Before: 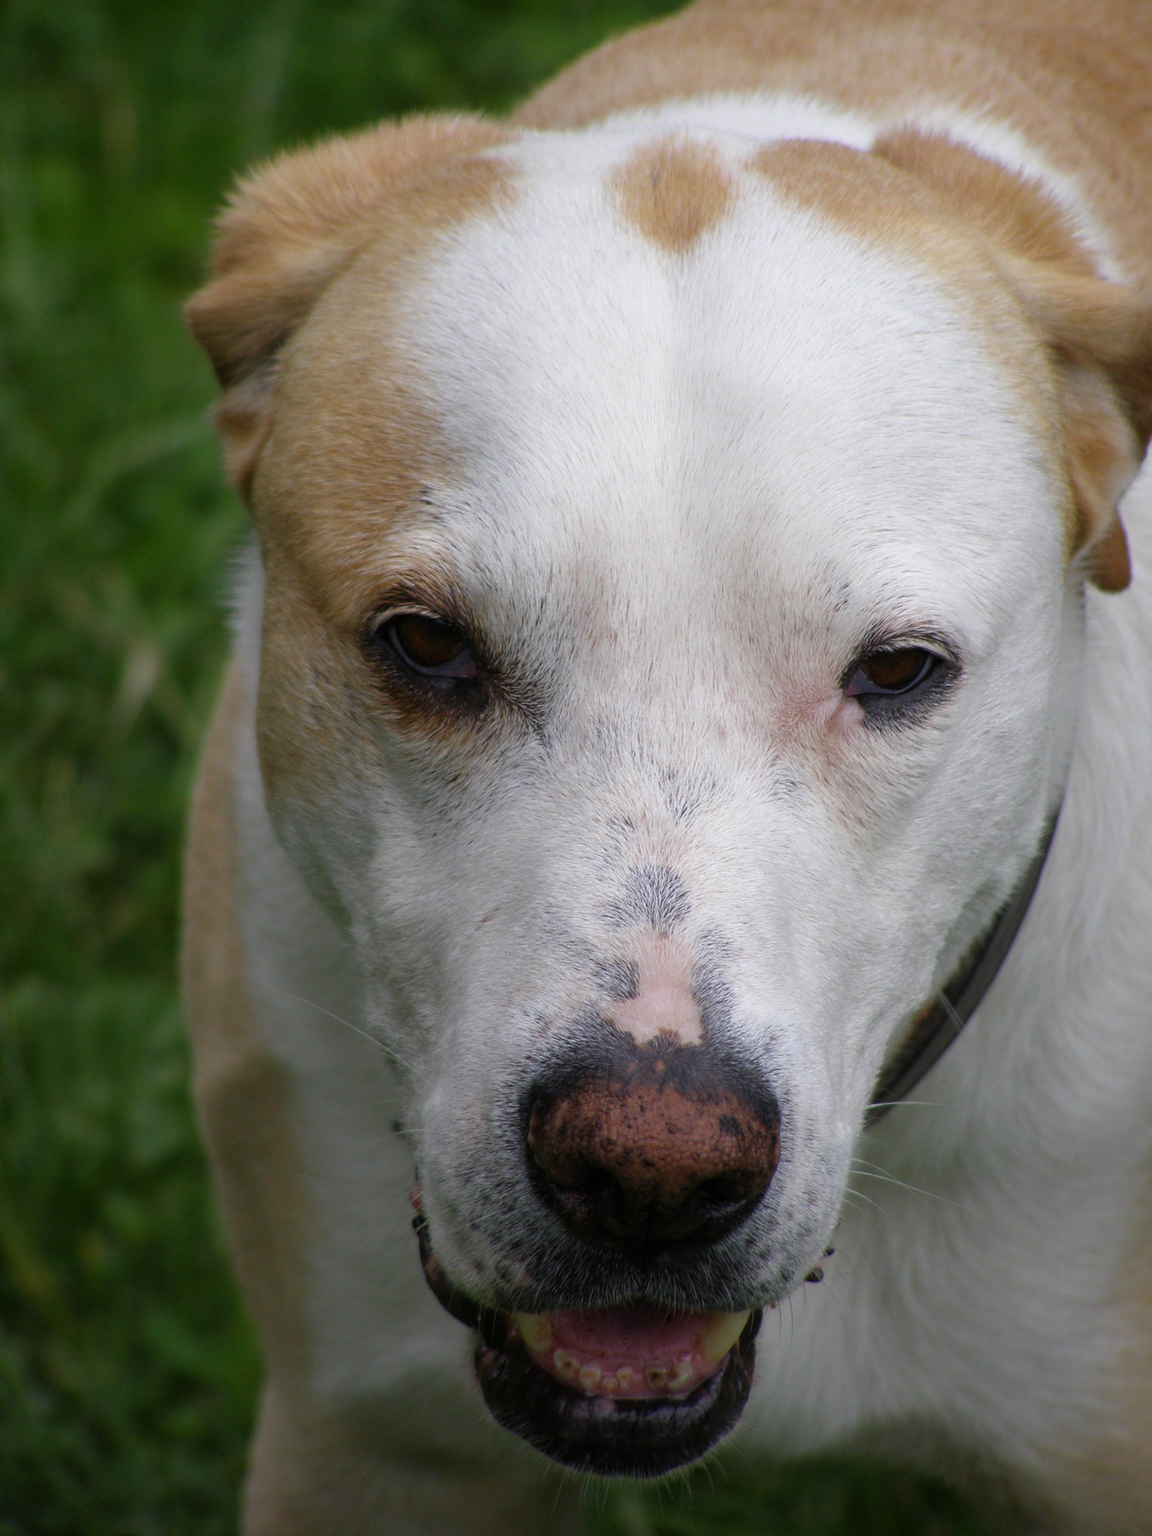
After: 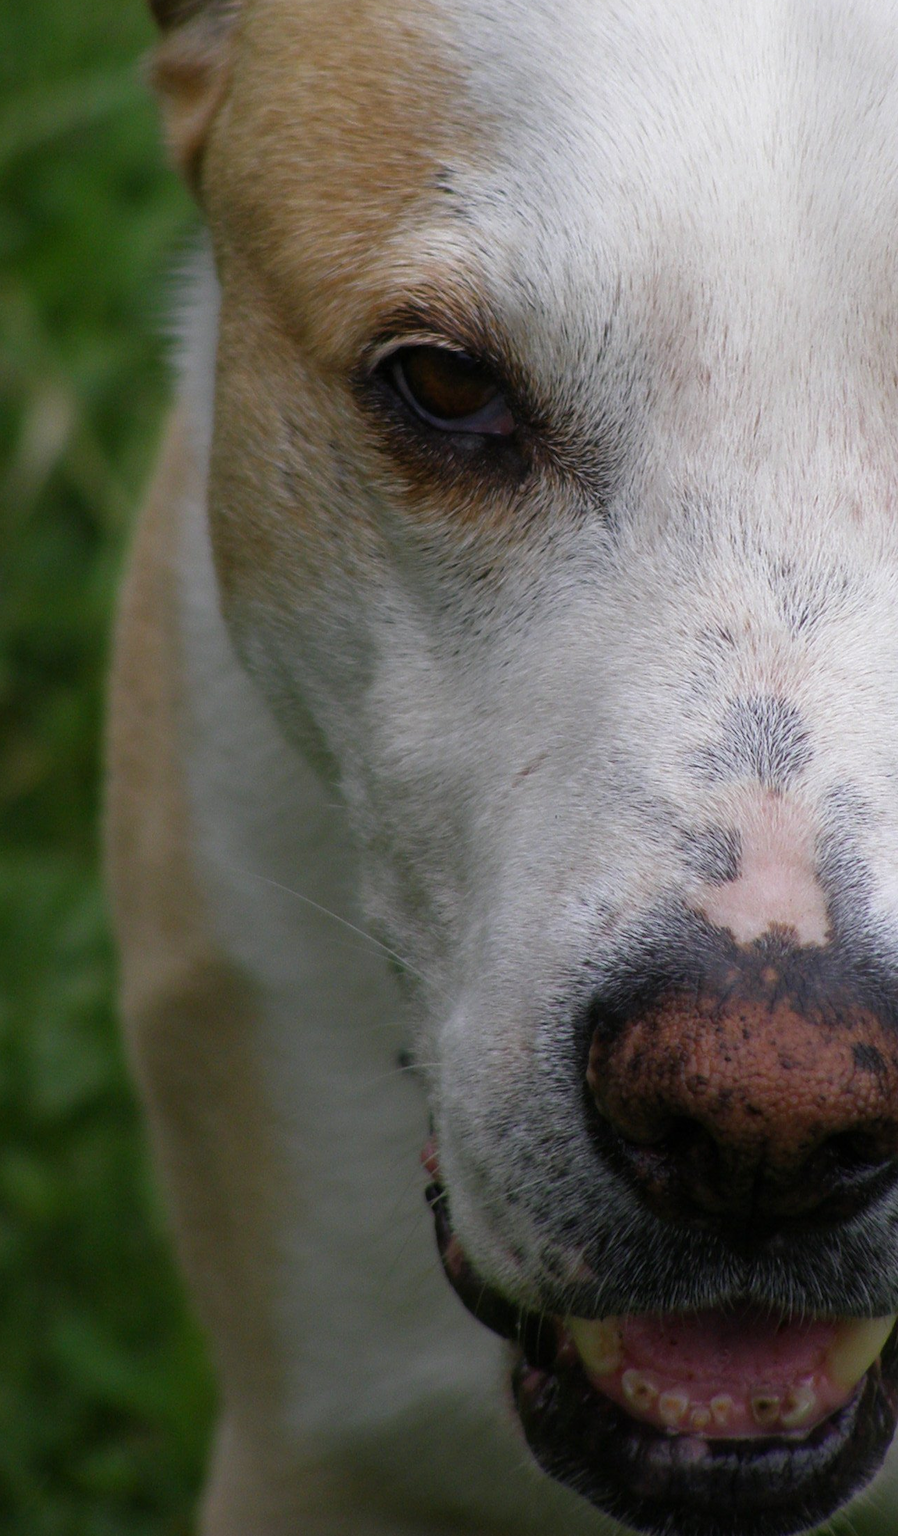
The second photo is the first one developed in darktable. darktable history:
crop: left 9.328%, top 23.846%, right 34.642%, bottom 4.329%
